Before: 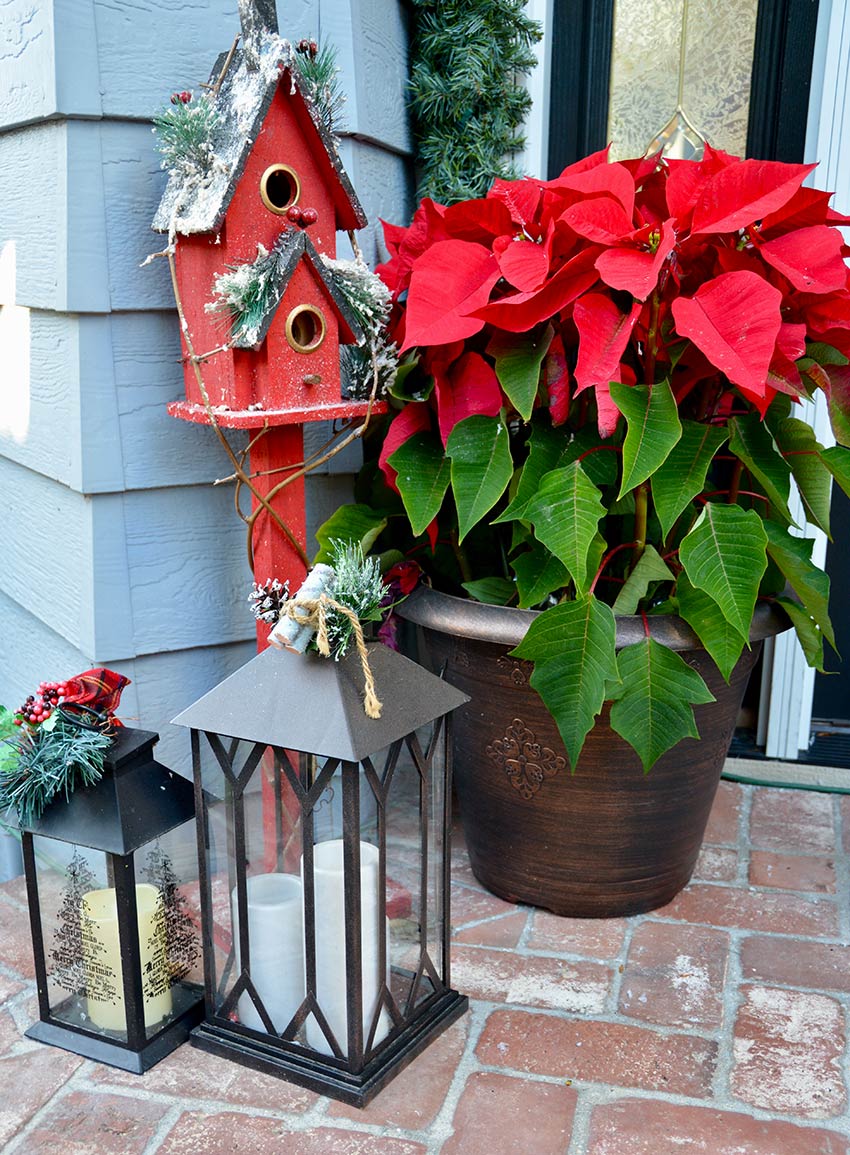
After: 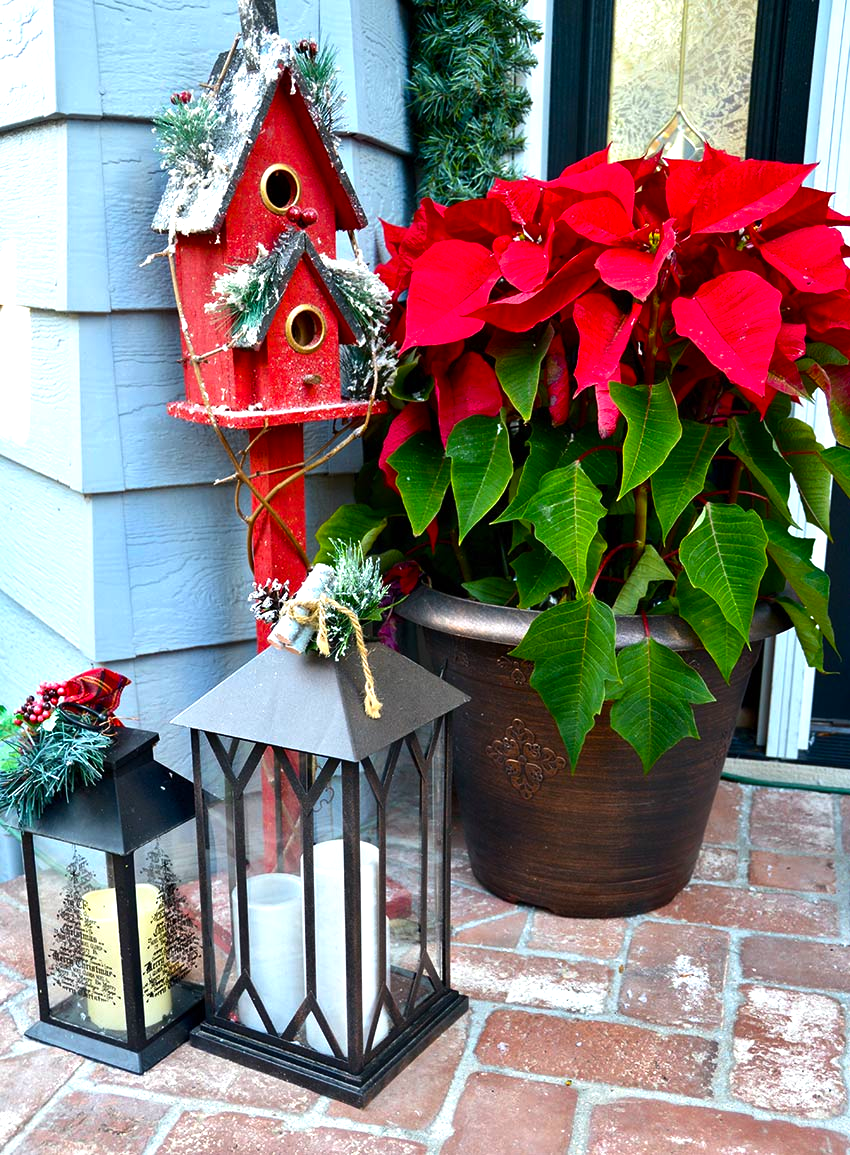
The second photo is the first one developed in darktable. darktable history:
color balance rgb: highlights gain › luminance 10.065%, perceptual saturation grading › global saturation 30%, perceptual brilliance grading › global brilliance 19.251%, perceptual brilliance grading › shadows -40.568%, contrast -9.489%
